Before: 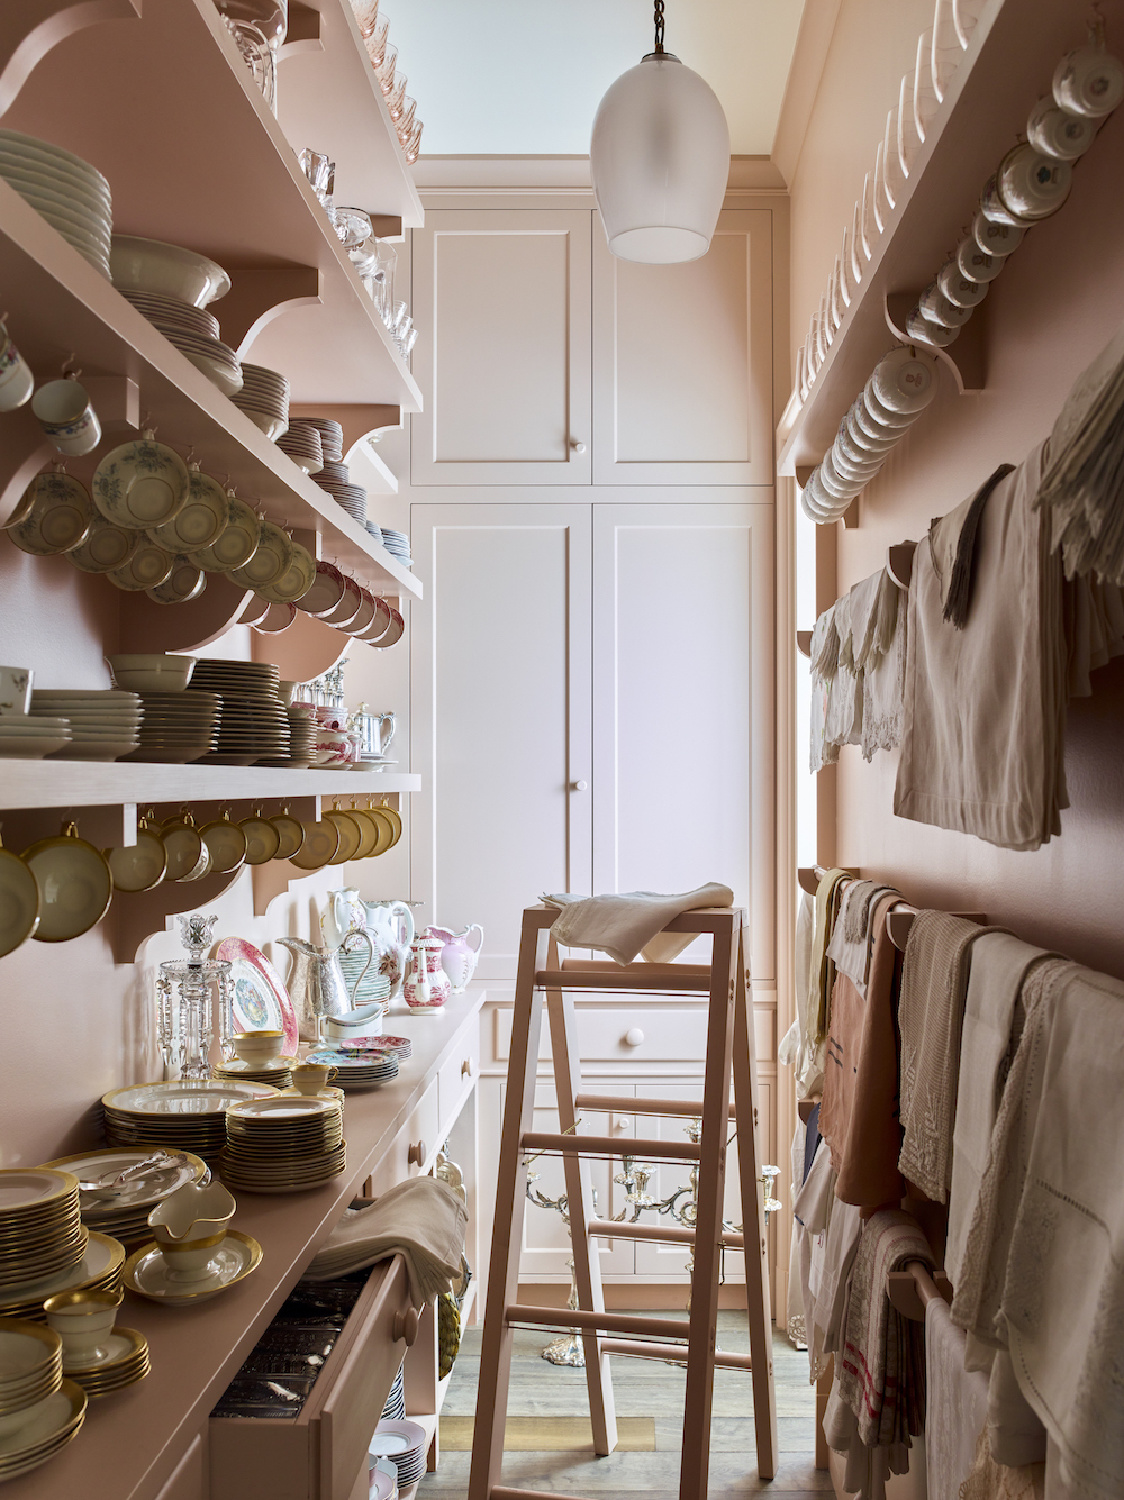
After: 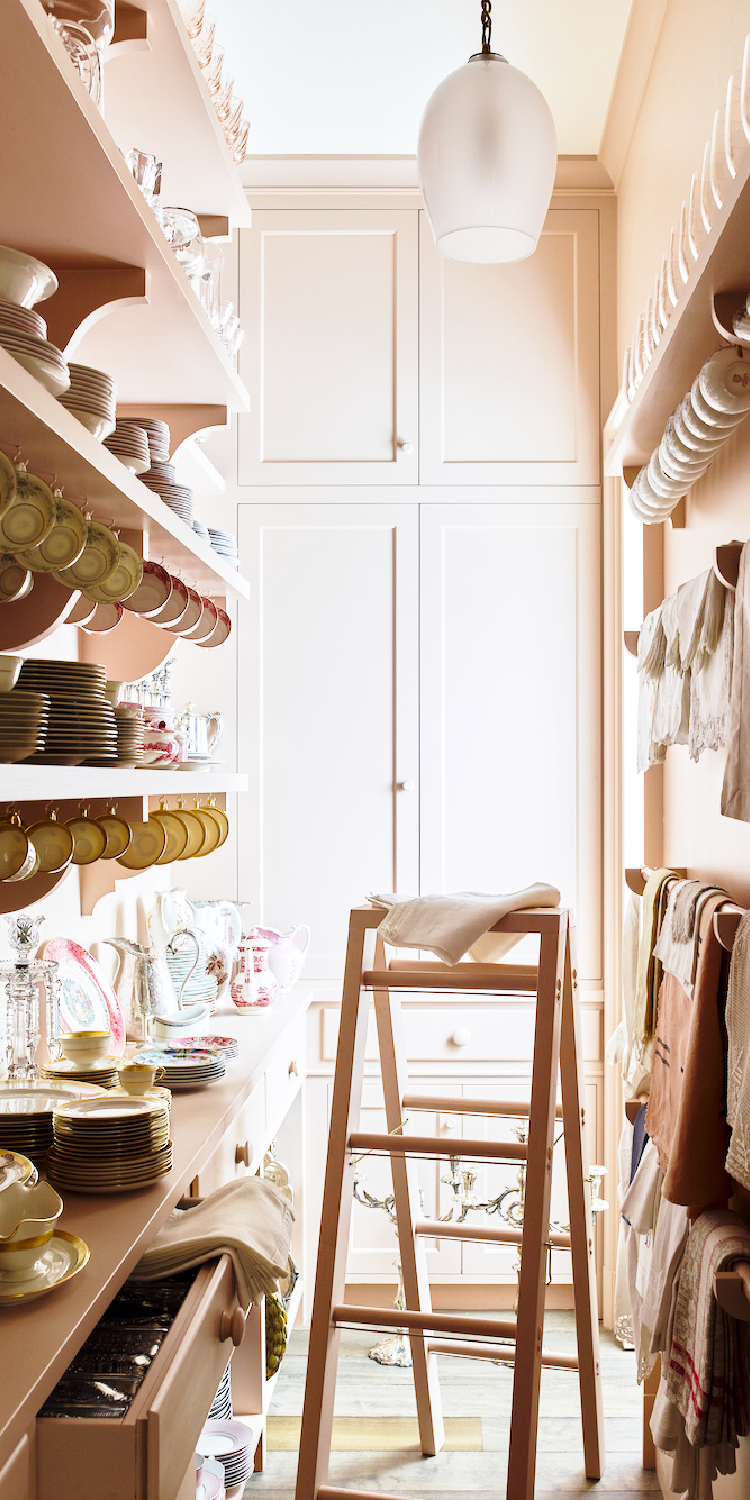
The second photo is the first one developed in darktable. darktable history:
tone equalizer: edges refinement/feathering 500, mask exposure compensation -1.57 EV, preserve details no
crop: left 15.399%, right 17.842%
exposure: exposure 0.076 EV, compensate highlight preservation false
shadows and highlights: shadows 31.41, highlights 1.37, soften with gaussian
base curve: curves: ch0 [(0, 0) (0.028, 0.03) (0.121, 0.232) (0.46, 0.748) (0.859, 0.968) (1, 1)], preserve colors none
